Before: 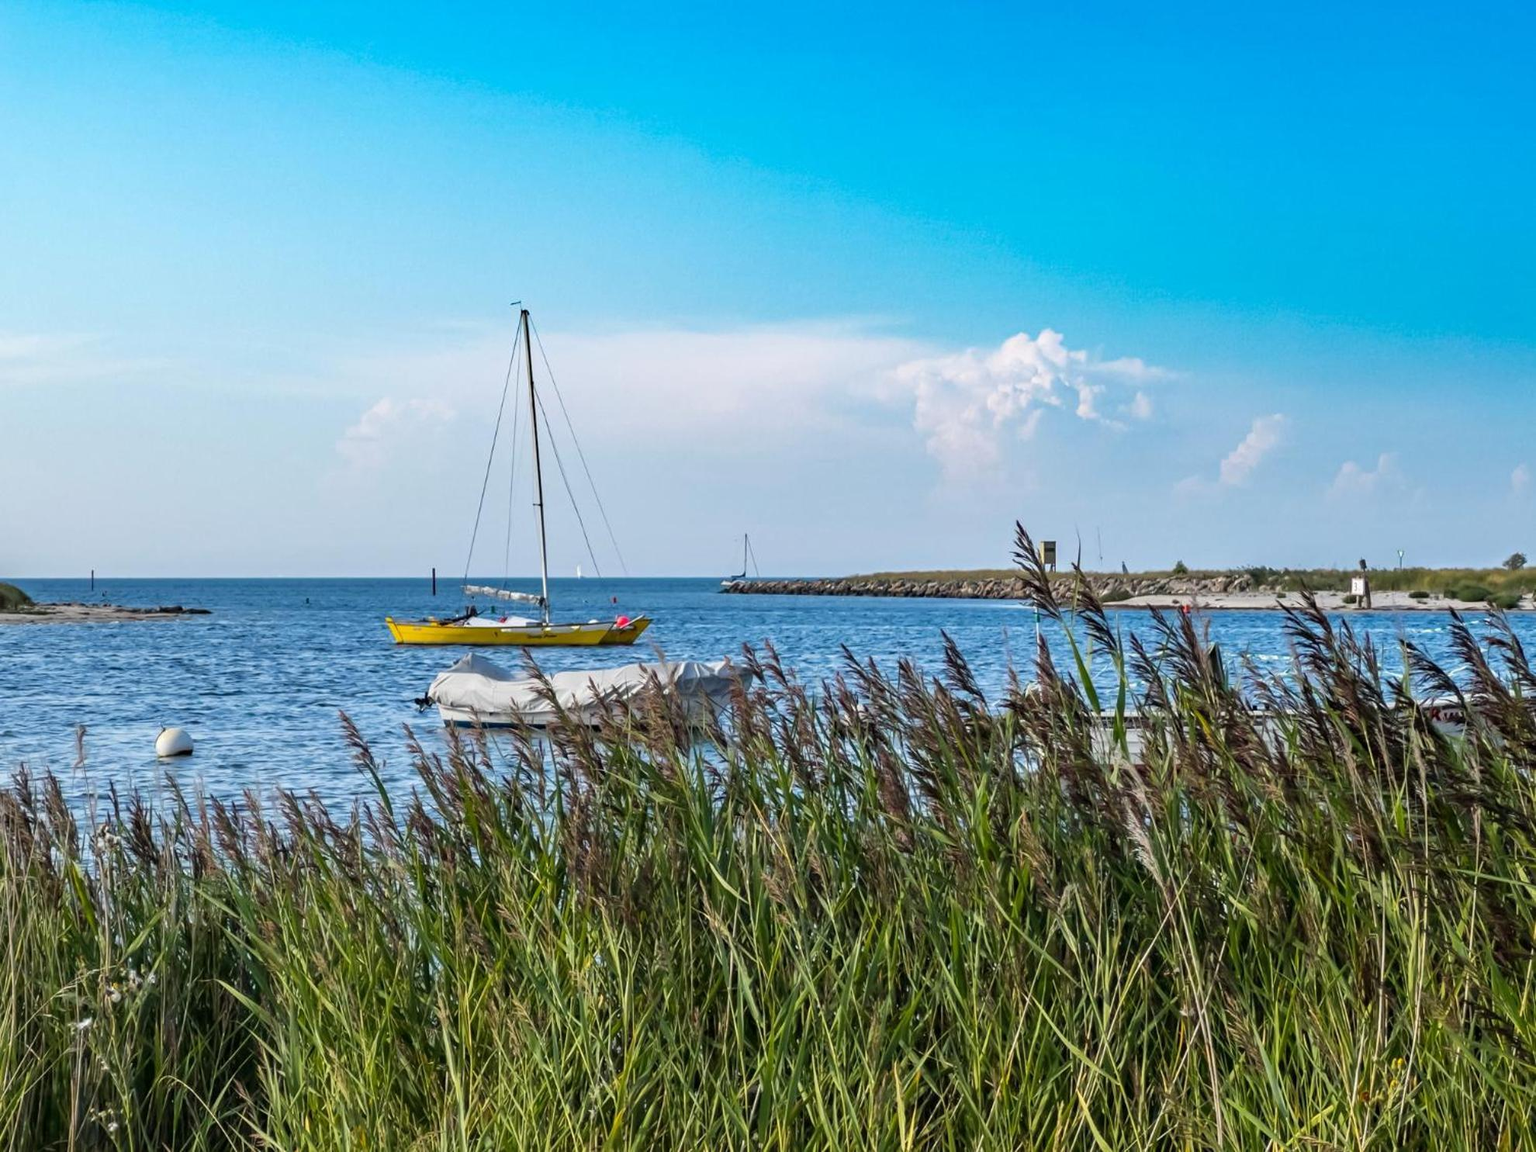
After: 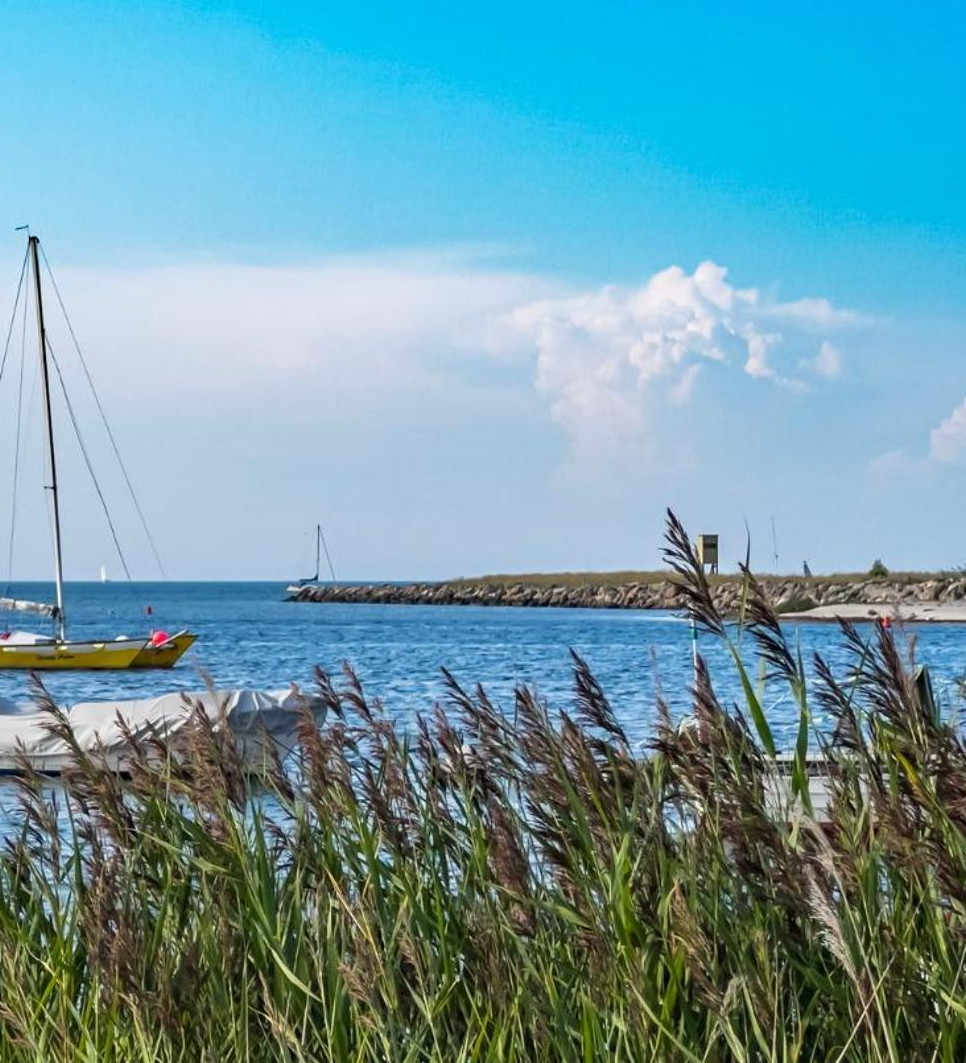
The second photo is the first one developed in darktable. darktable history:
crop: left 32.483%, top 10.991%, right 18.705%, bottom 17.363%
